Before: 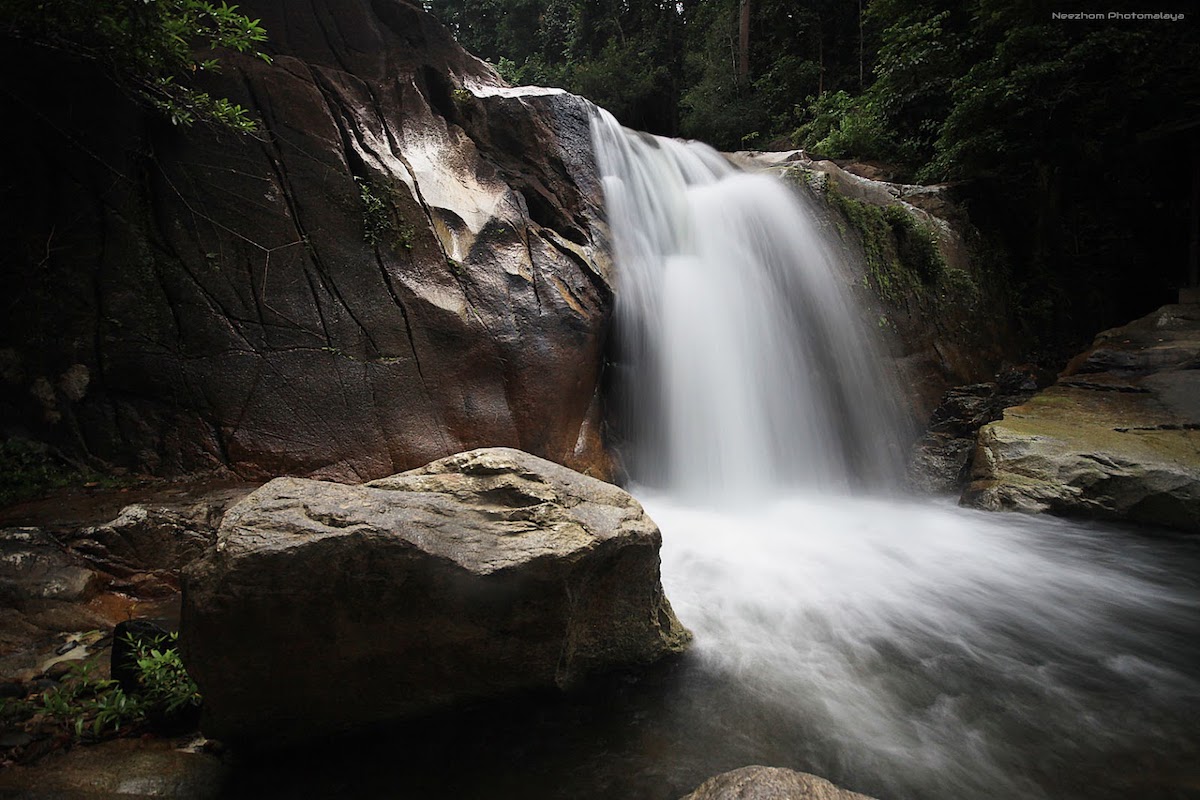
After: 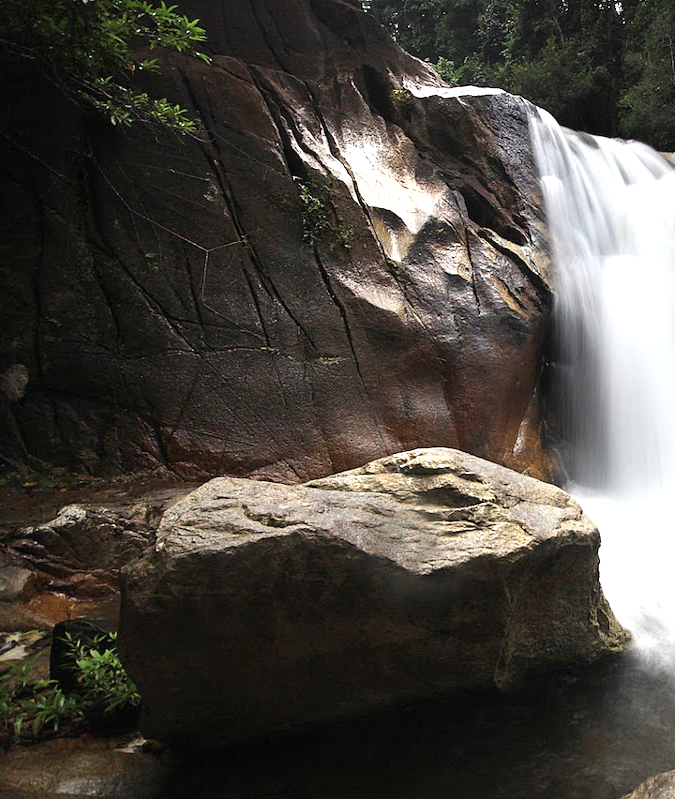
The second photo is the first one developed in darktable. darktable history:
exposure: black level correction 0, exposure 0.7 EV, compensate exposure bias true, compensate highlight preservation false
crop: left 5.114%, right 38.589%
